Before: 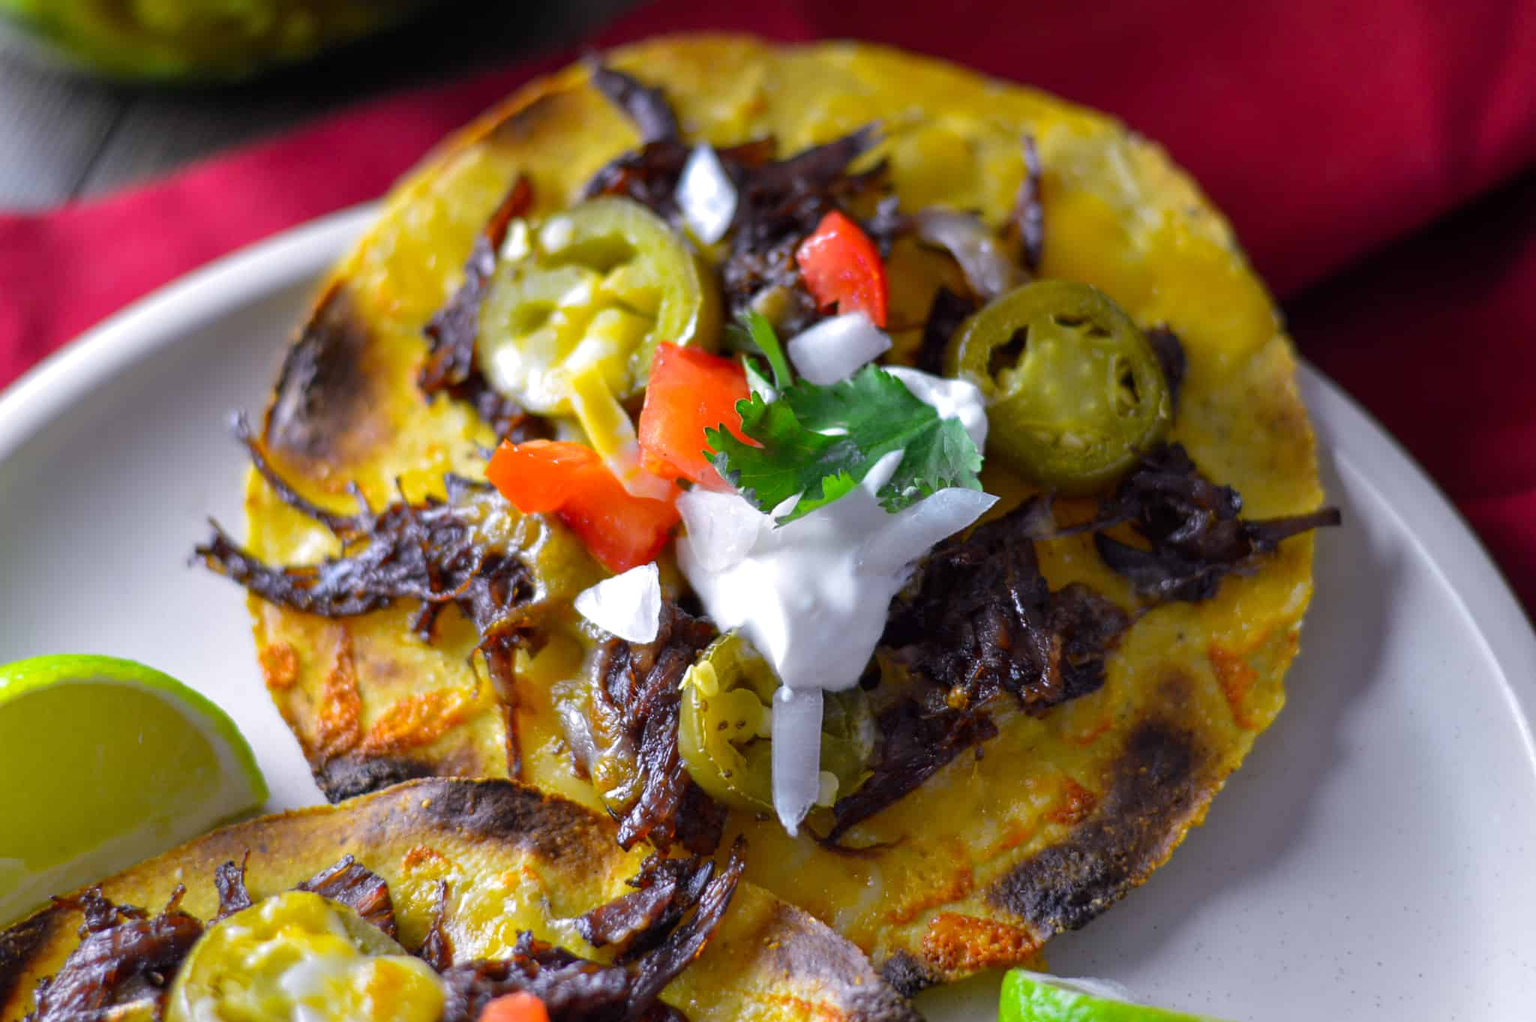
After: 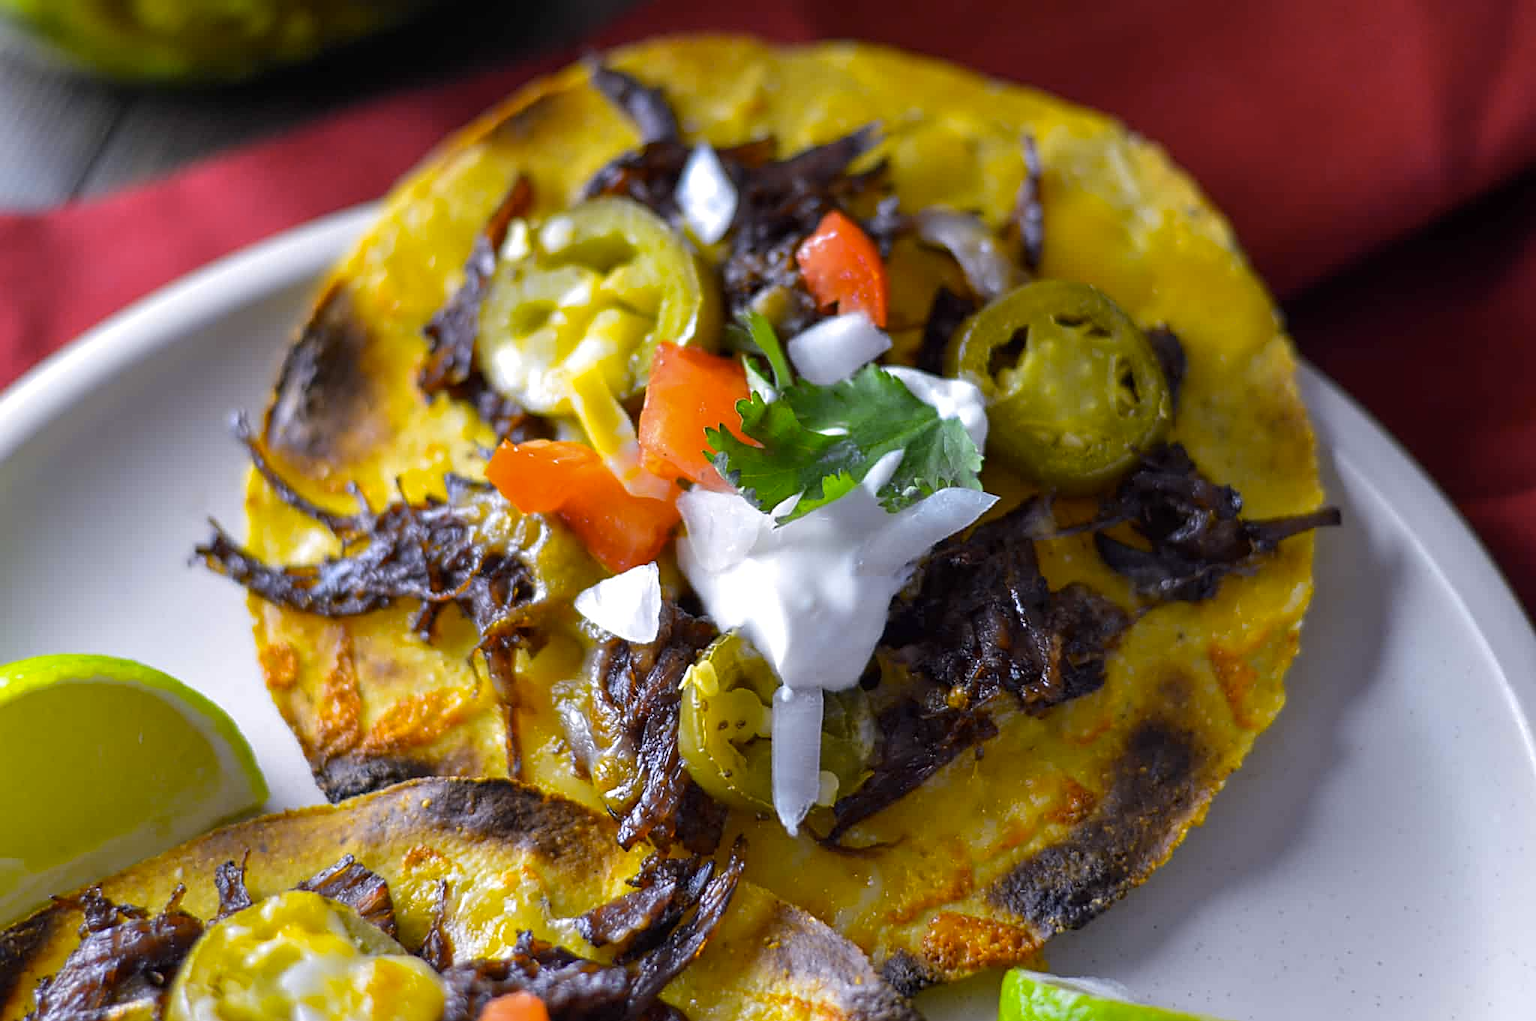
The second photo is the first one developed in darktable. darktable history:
sharpen: on, module defaults
color contrast: green-magenta contrast 0.8, blue-yellow contrast 1.1, unbound 0
